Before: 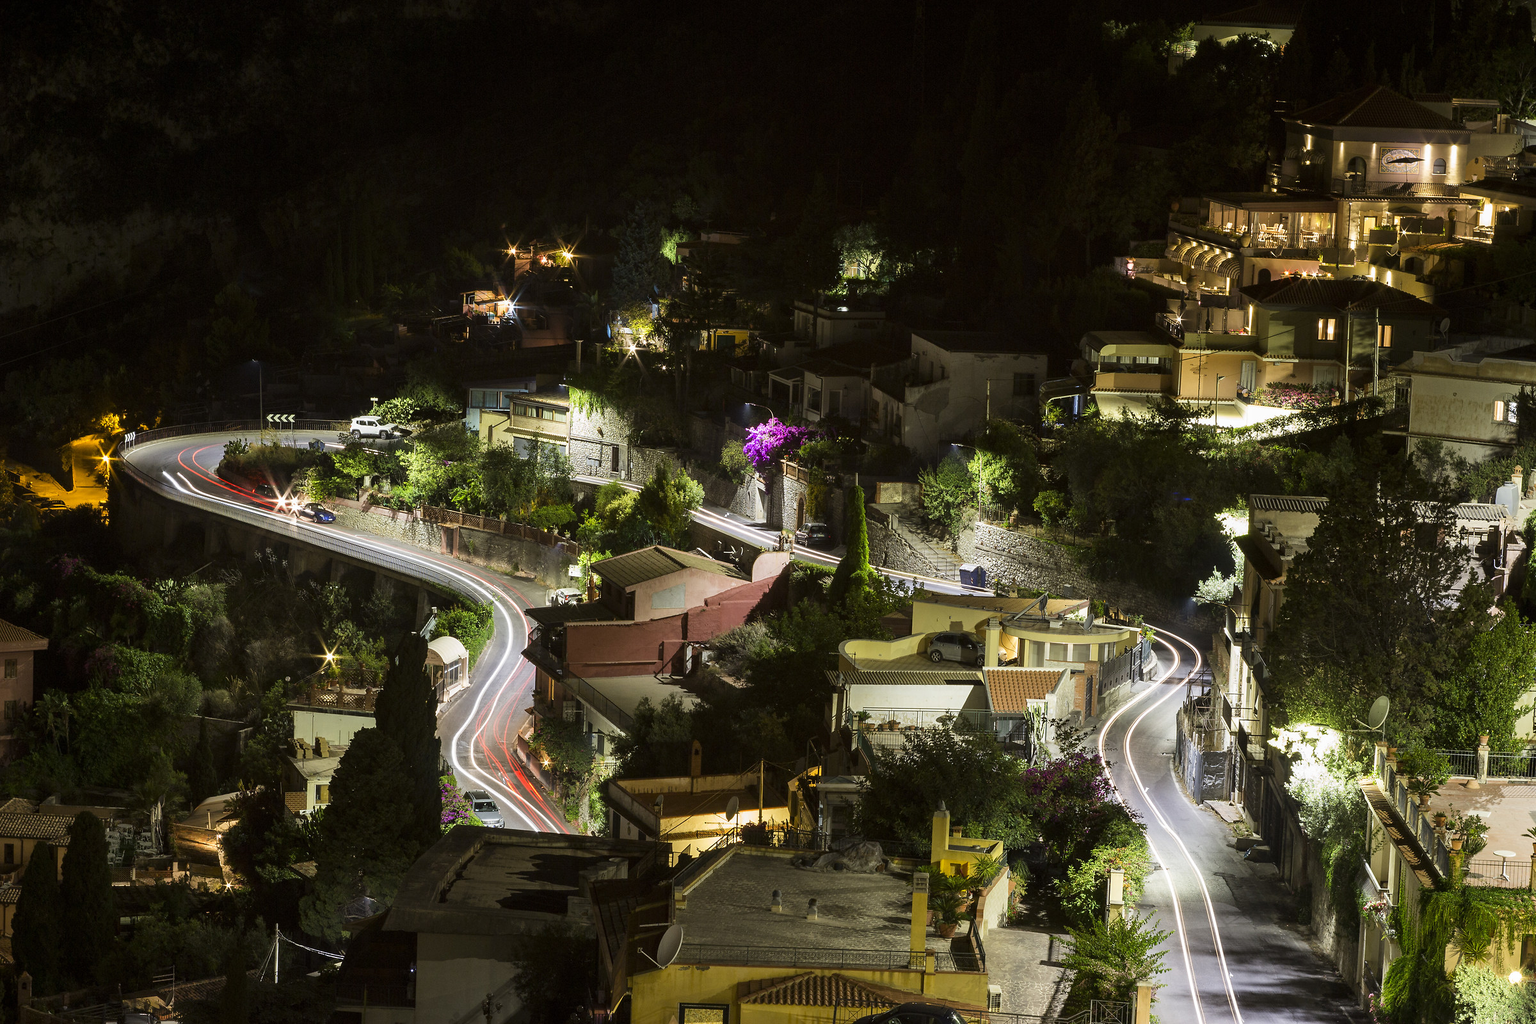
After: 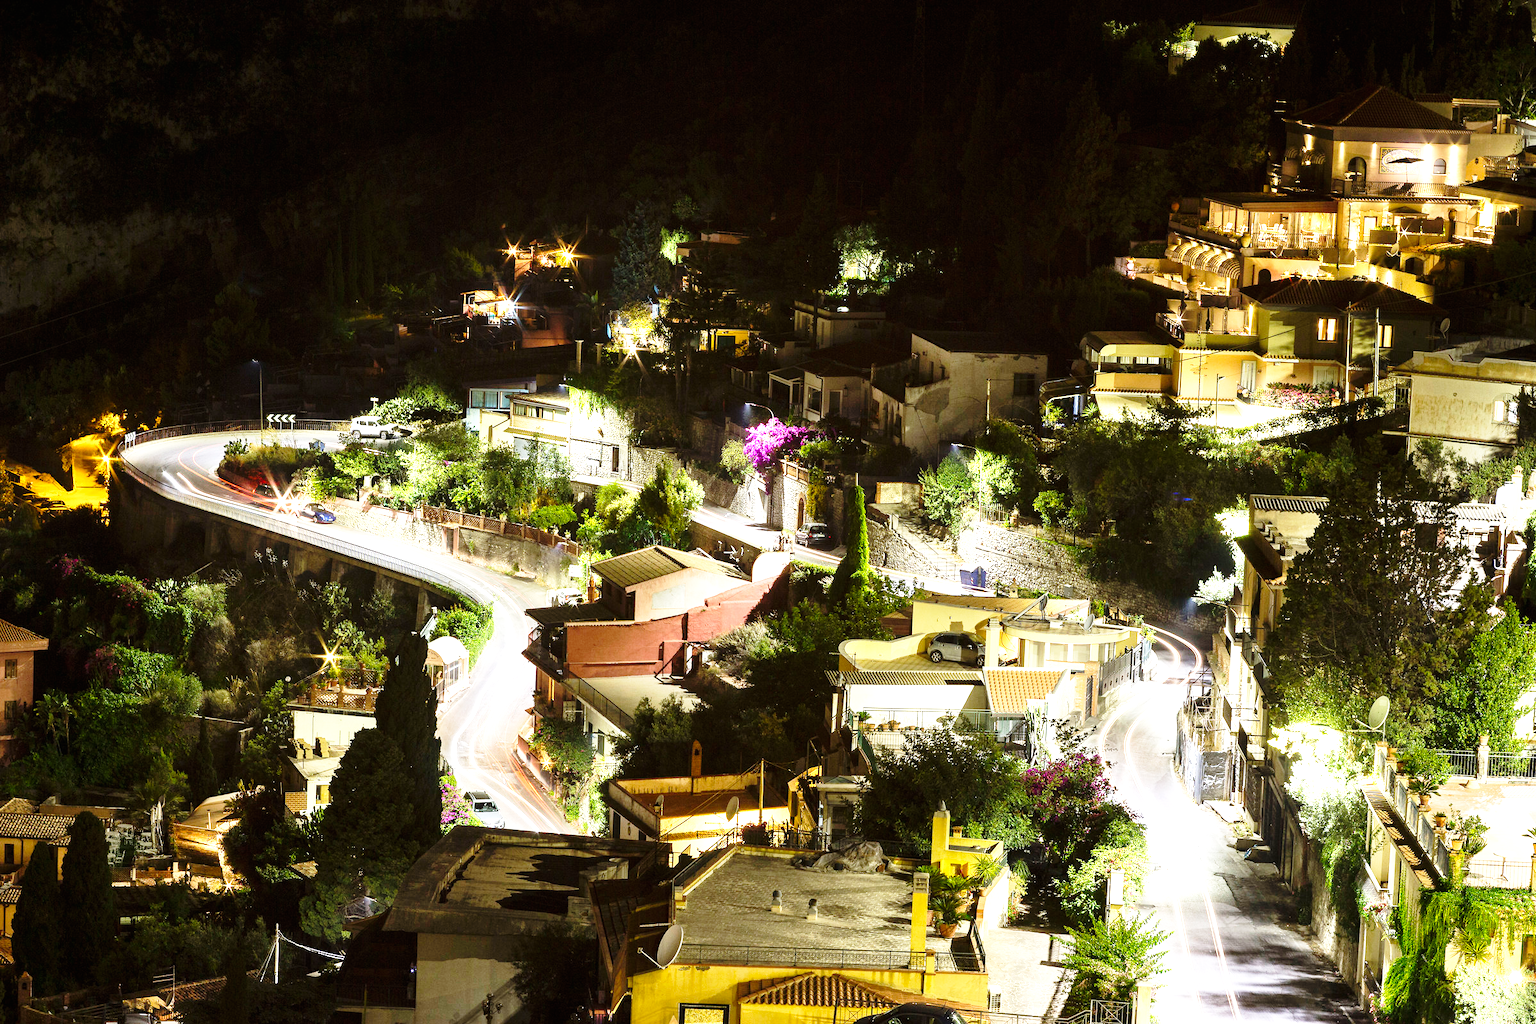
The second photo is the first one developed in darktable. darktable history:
exposure: black level correction 0, exposure 1.297 EV, compensate highlight preservation false
base curve: curves: ch0 [(0, 0) (0.028, 0.03) (0.121, 0.232) (0.46, 0.748) (0.859, 0.968) (1, 1)], preserve colors none
